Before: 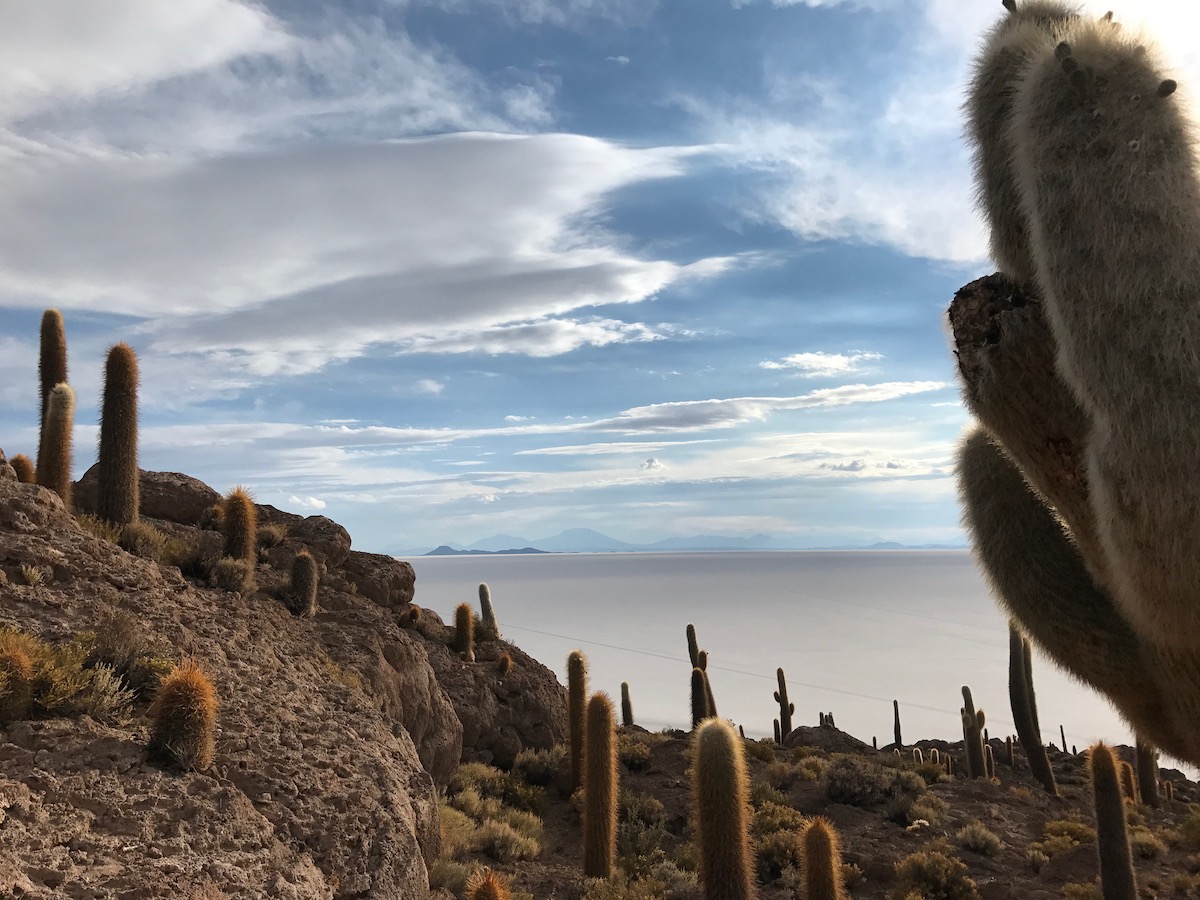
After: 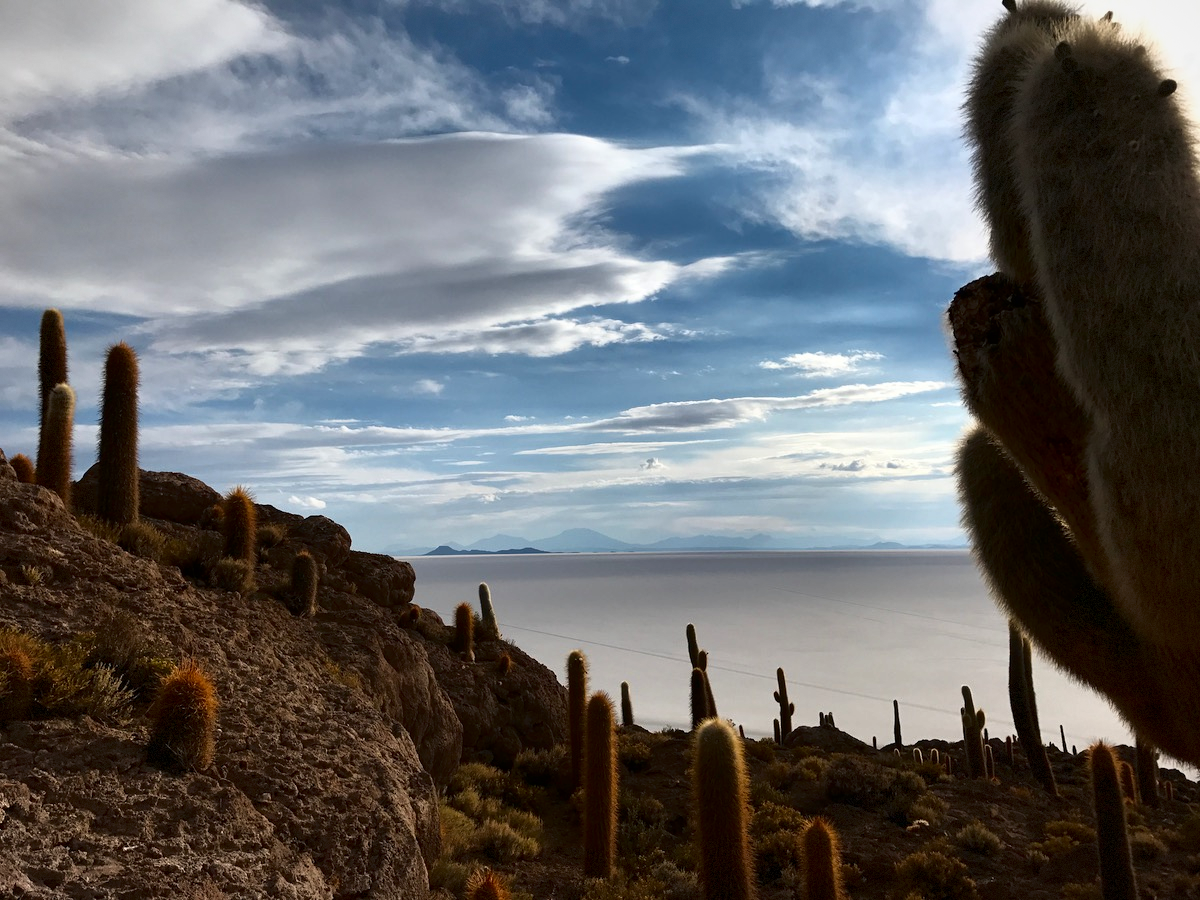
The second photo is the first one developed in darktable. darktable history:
shadows and highlights: shadows 0, highlights 40
vignetting: fall-off start 85%, fall-off radius 80%, brightness -0.182, saturation -0.3, width/height ratio 1.219, dithering 8-bit output, unbound false
contrast brightness saturation: contrast 0.1, brightness -0.26, saturation 0.14
